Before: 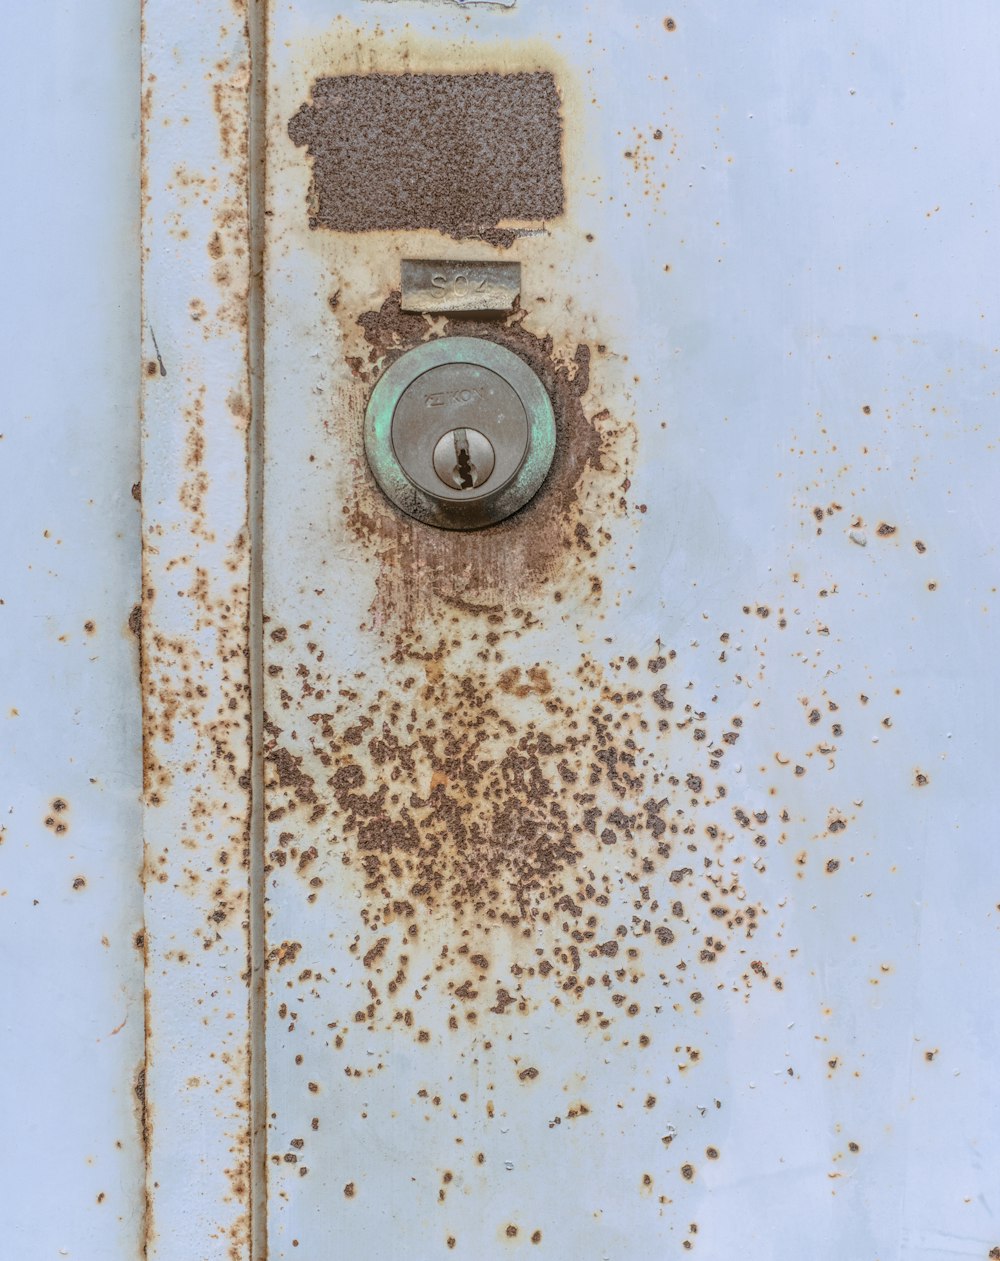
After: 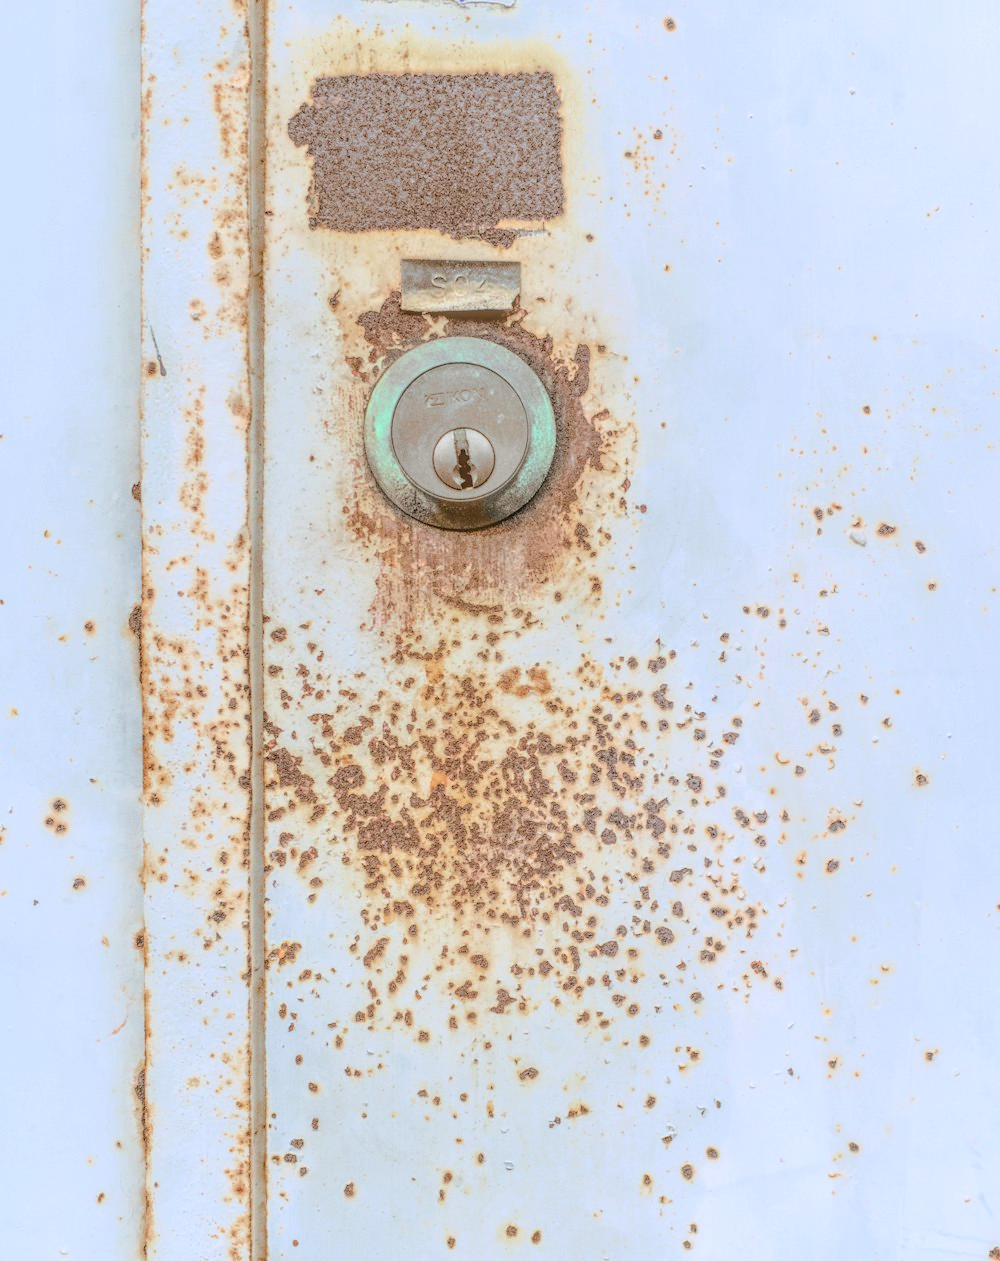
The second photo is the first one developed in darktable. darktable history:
levels: levels [0, 0.397, 0.955]
